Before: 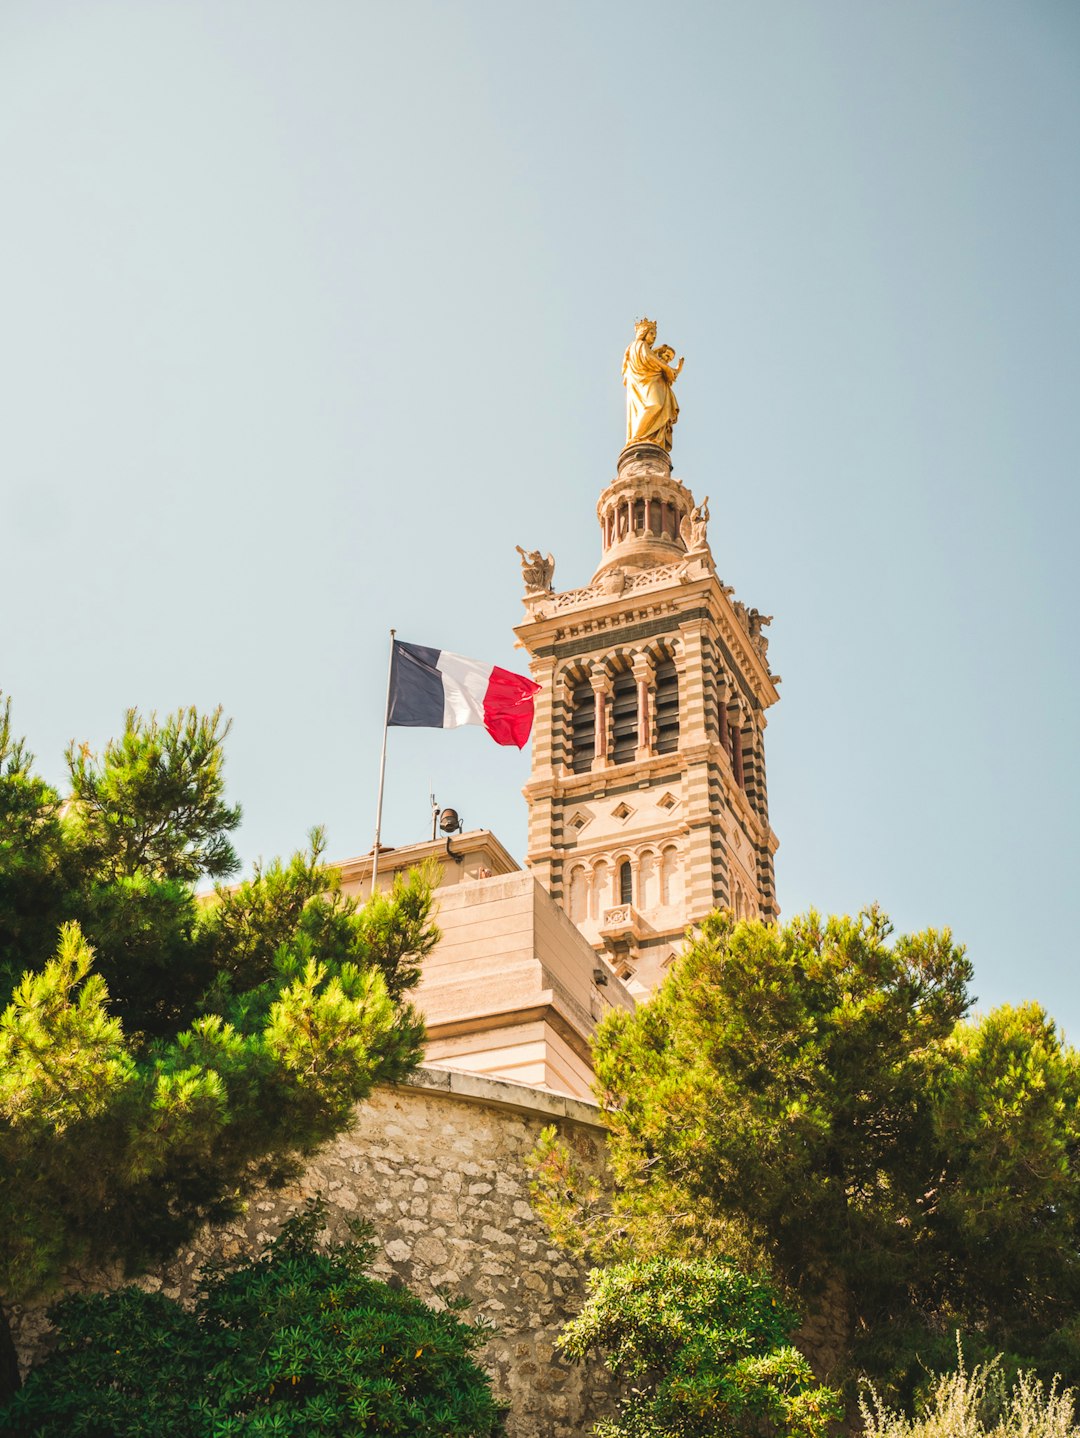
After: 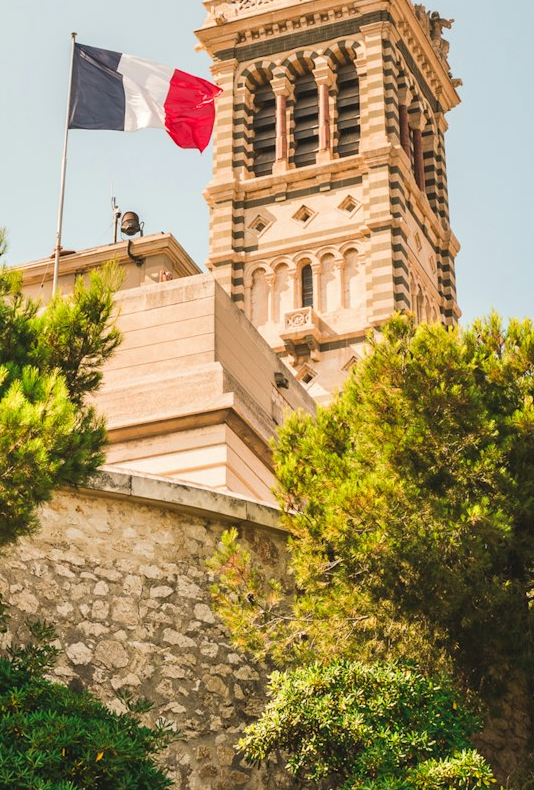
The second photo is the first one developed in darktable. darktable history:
crop: left 29.571%, top 41.561%, right 20.978%, bottom 3.462%
